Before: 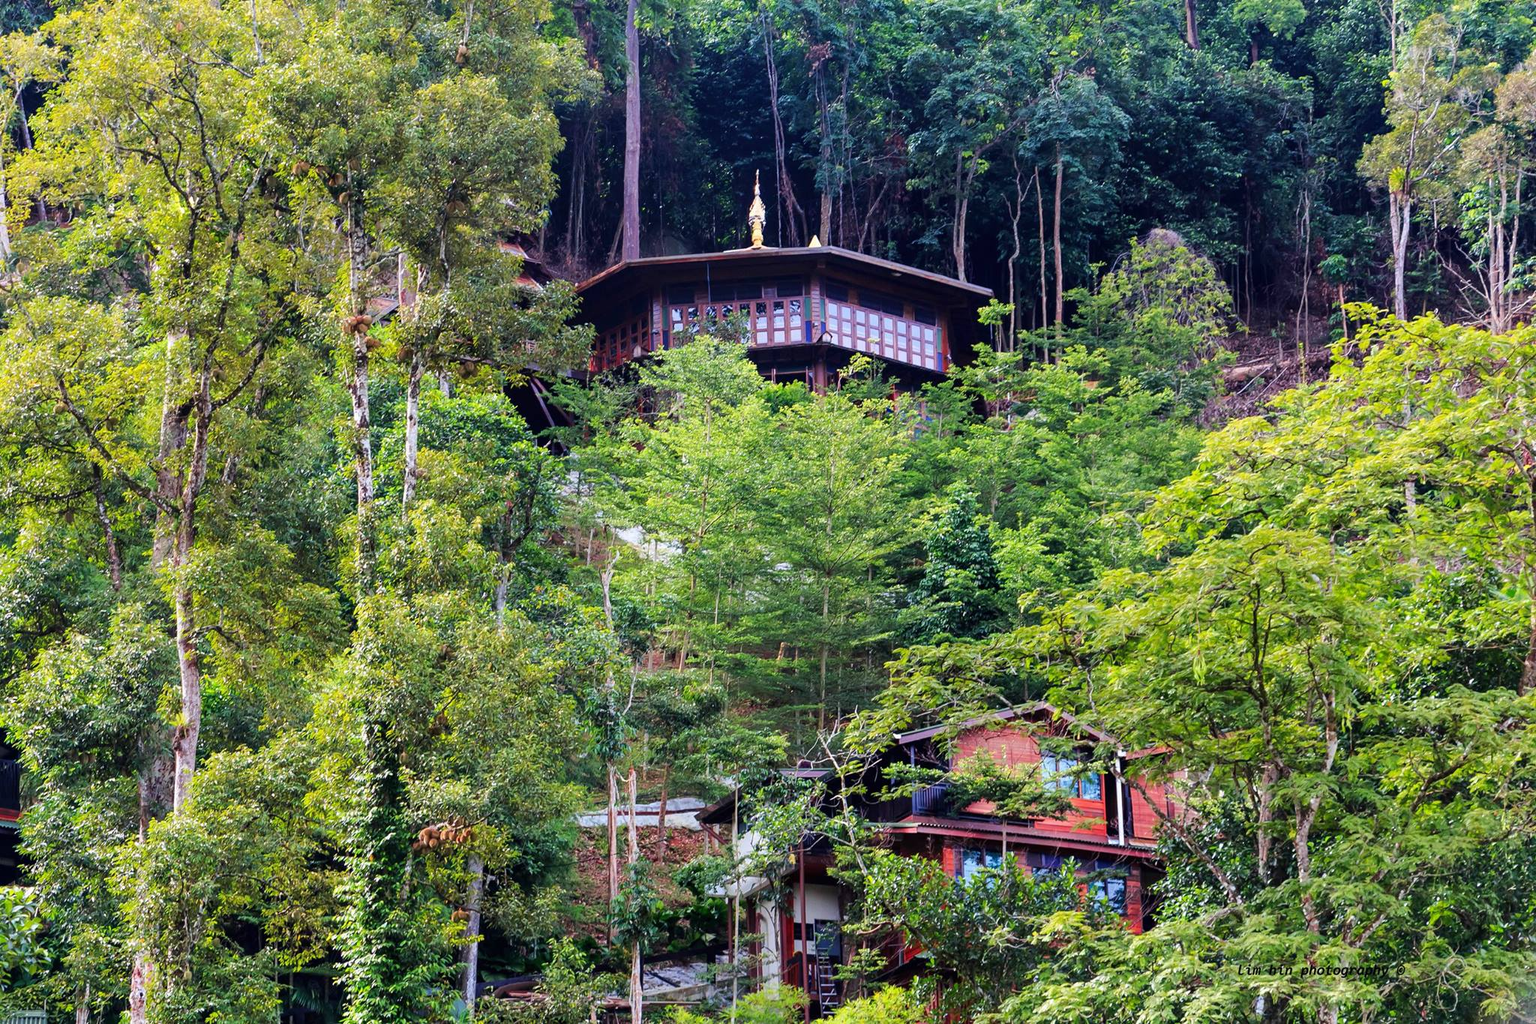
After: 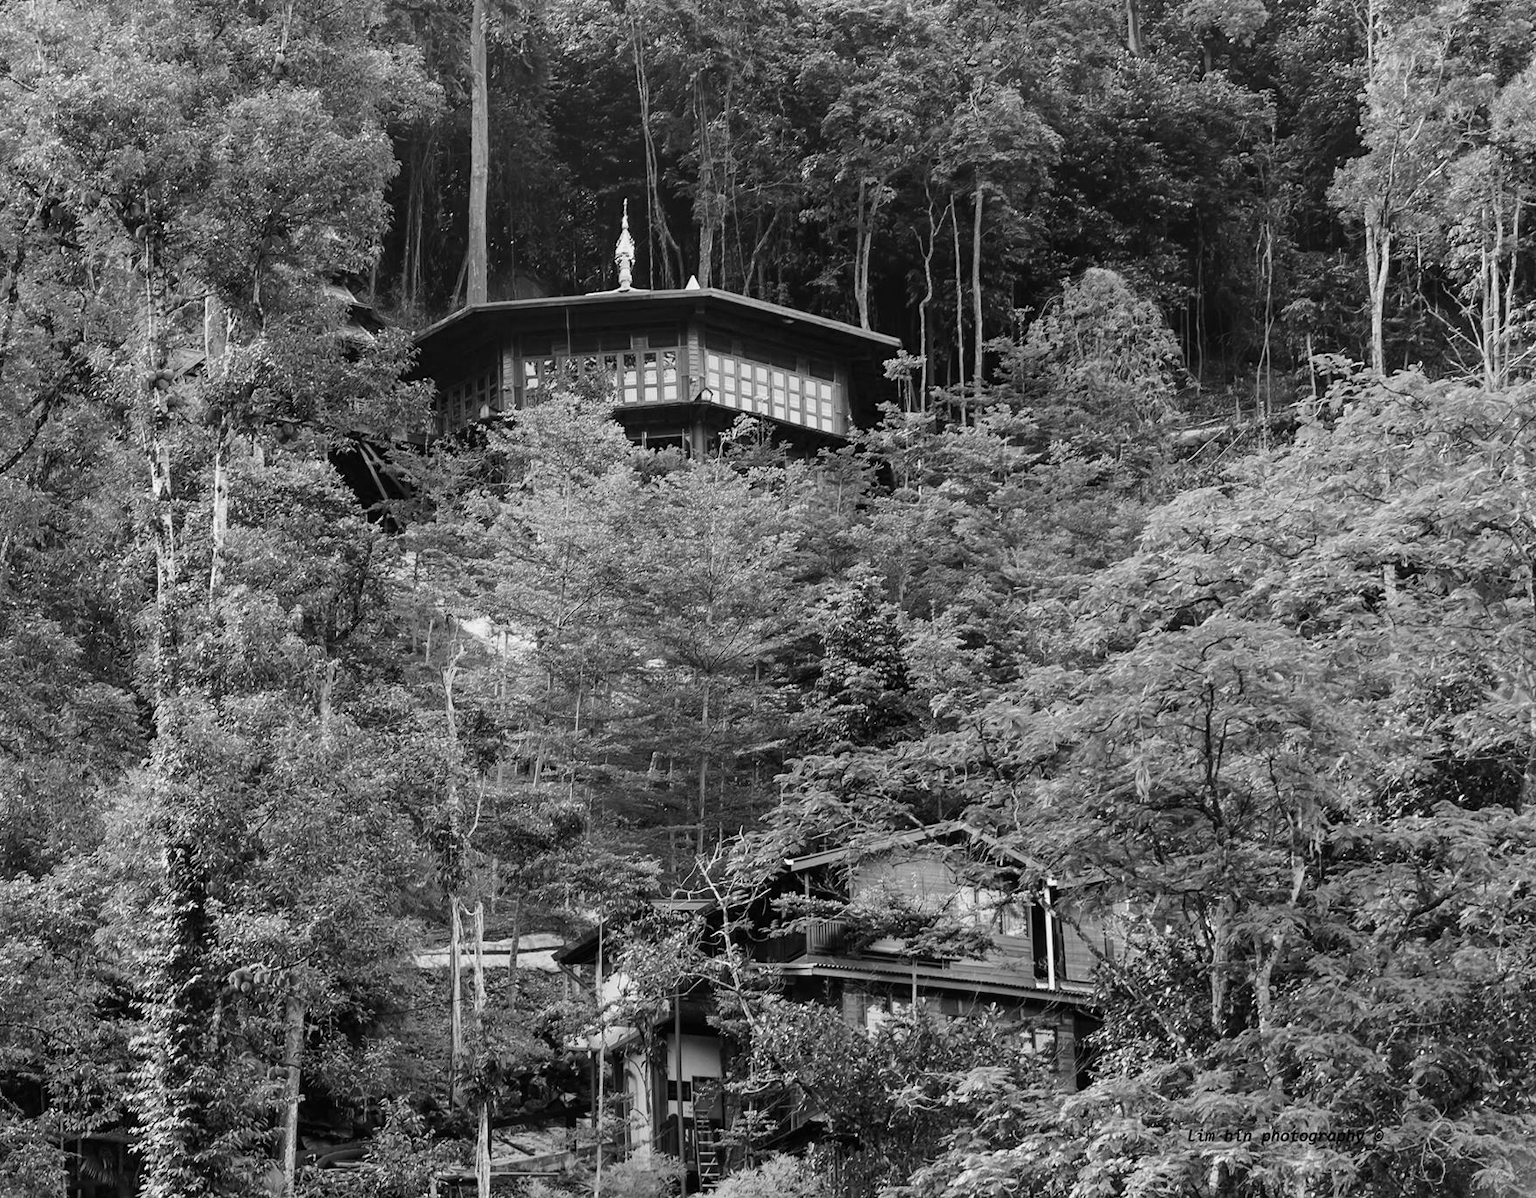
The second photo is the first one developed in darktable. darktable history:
crop and rotate: left 14.584%
color calibration: output gray [0.21, 0.42, 0.37, 0], gray › normalize channels true, illuminant same as pipeline (D50), adaptation XYZ, x 0.346, y 0.359, gamut compression 0
